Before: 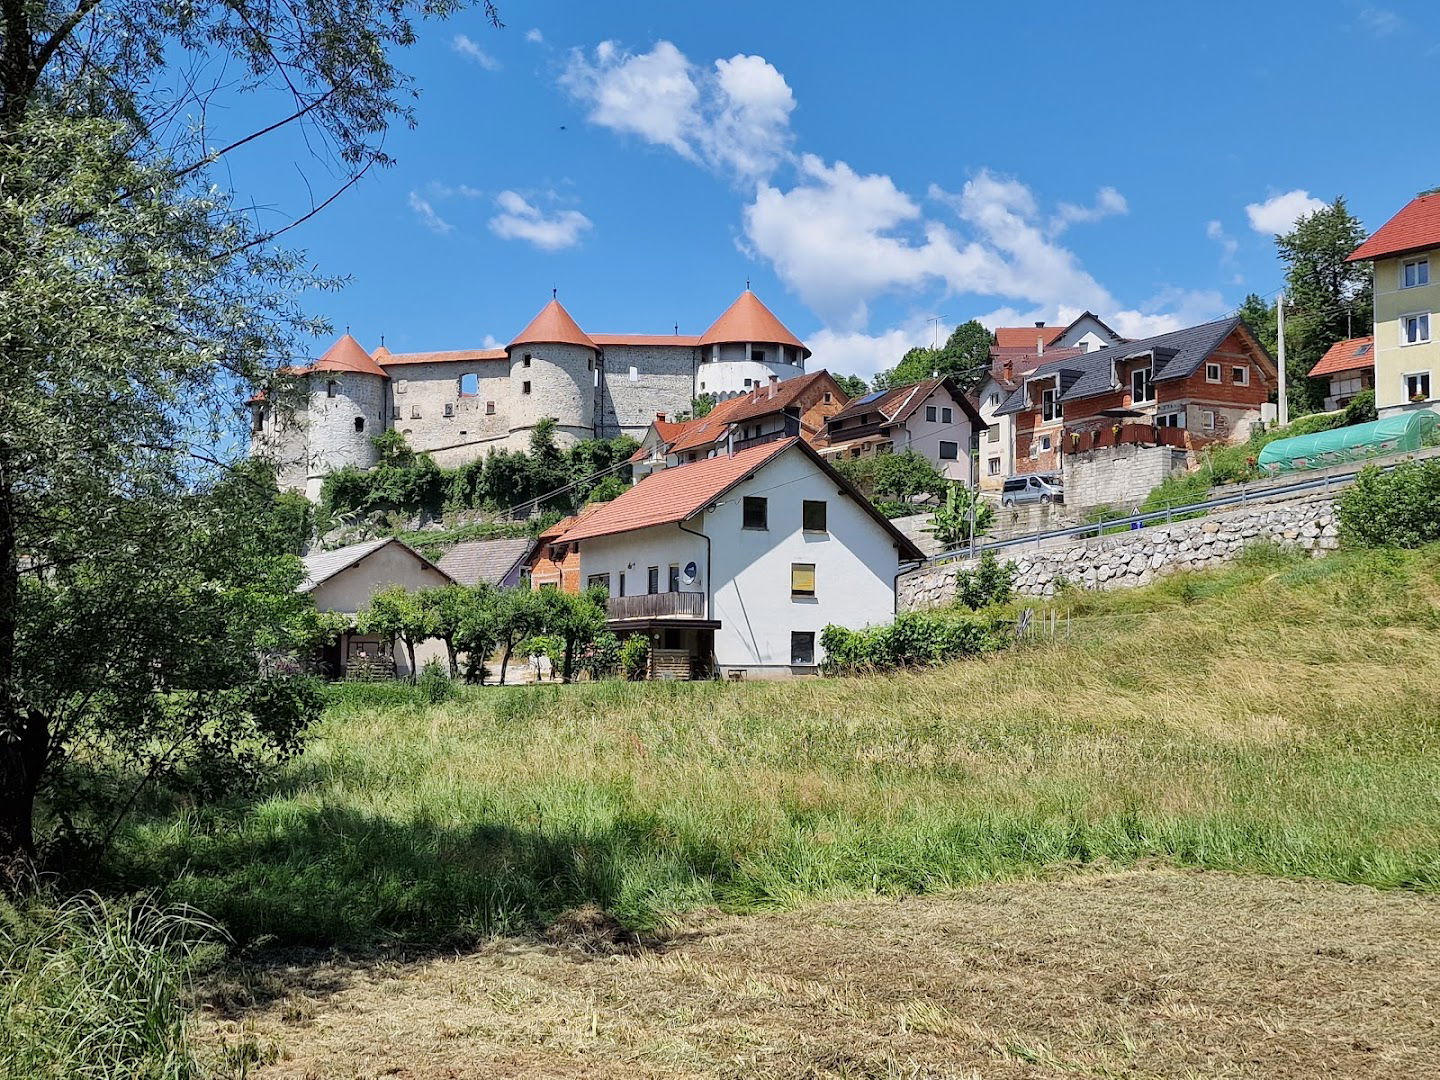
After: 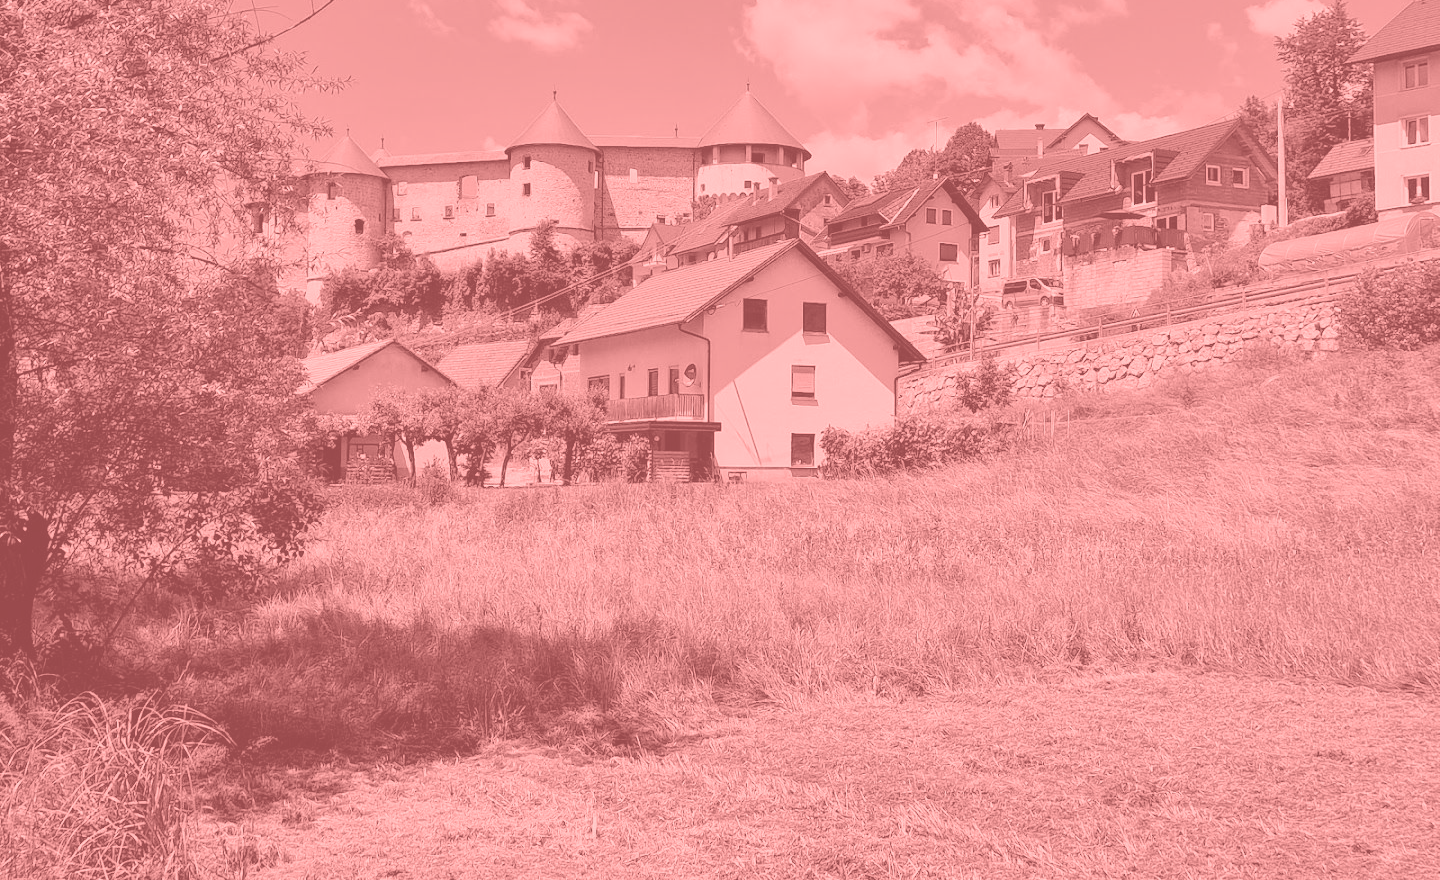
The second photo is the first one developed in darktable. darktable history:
crop and rotate: top 18.507%
colorize: saturation 51%, source mix 50.67%, lightness 50.67%
